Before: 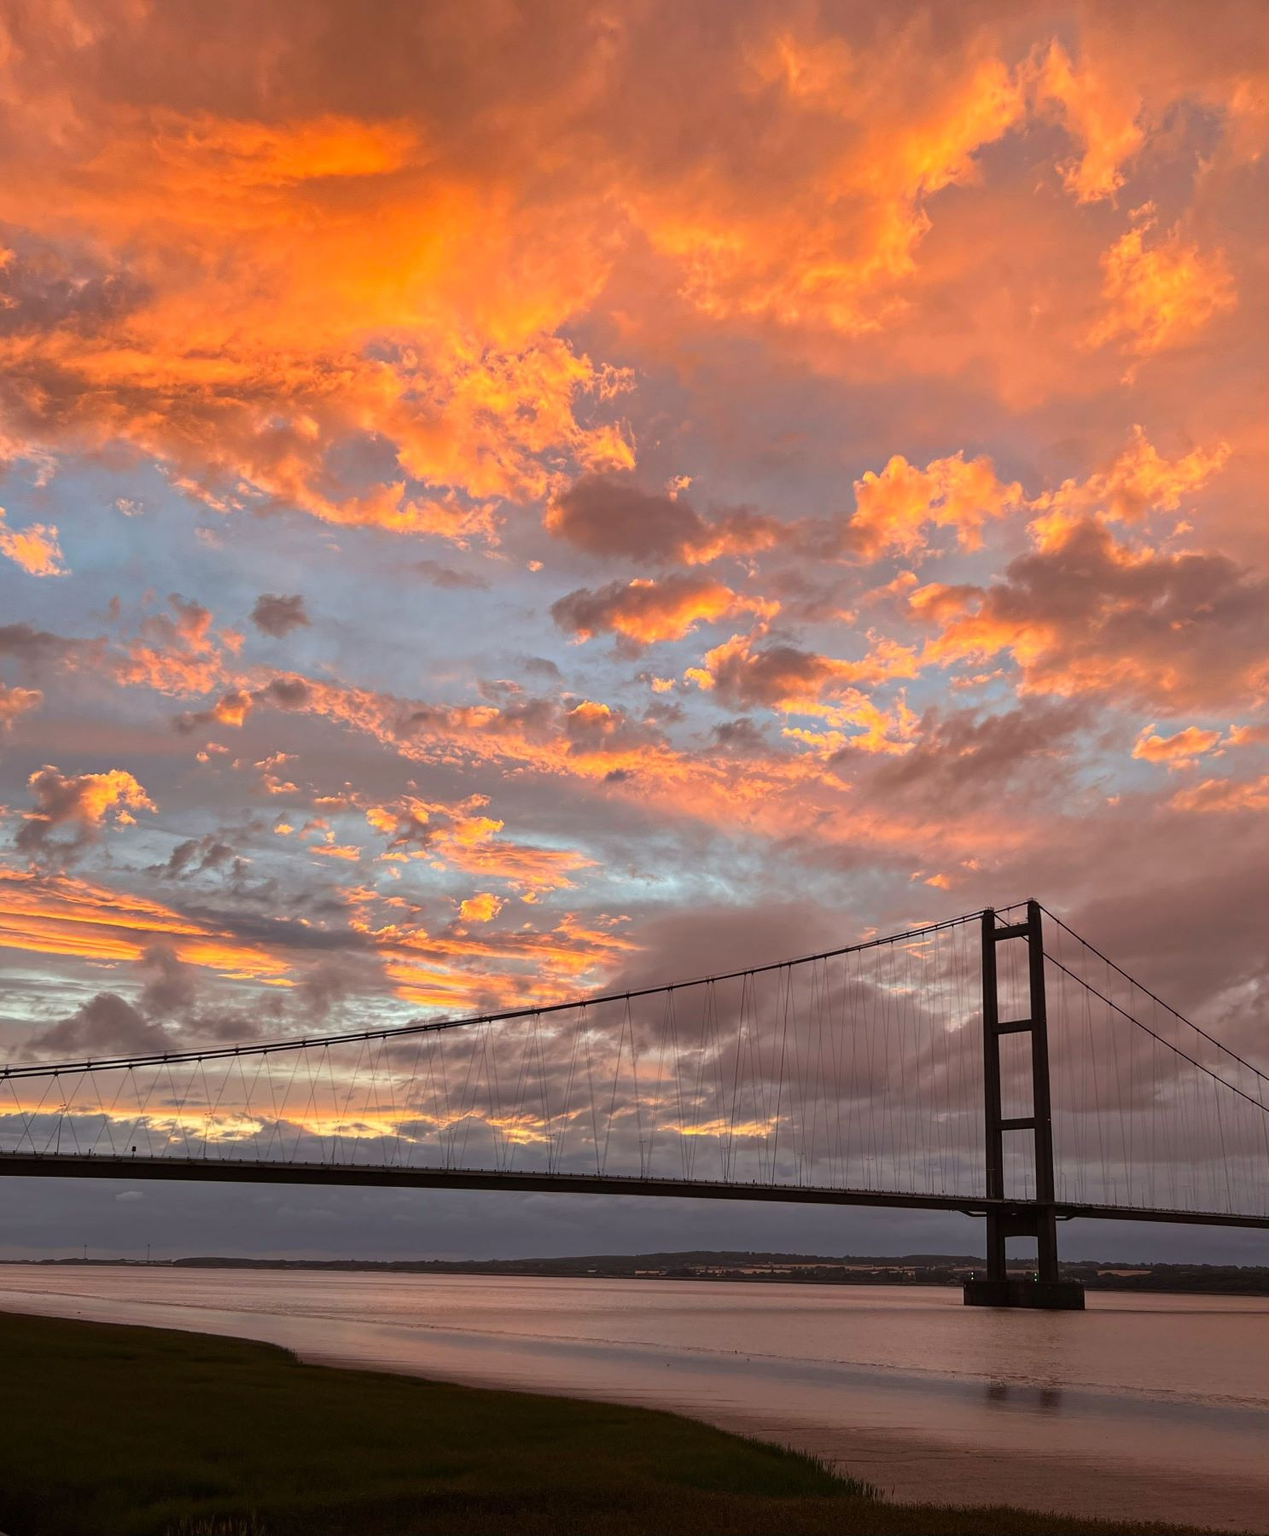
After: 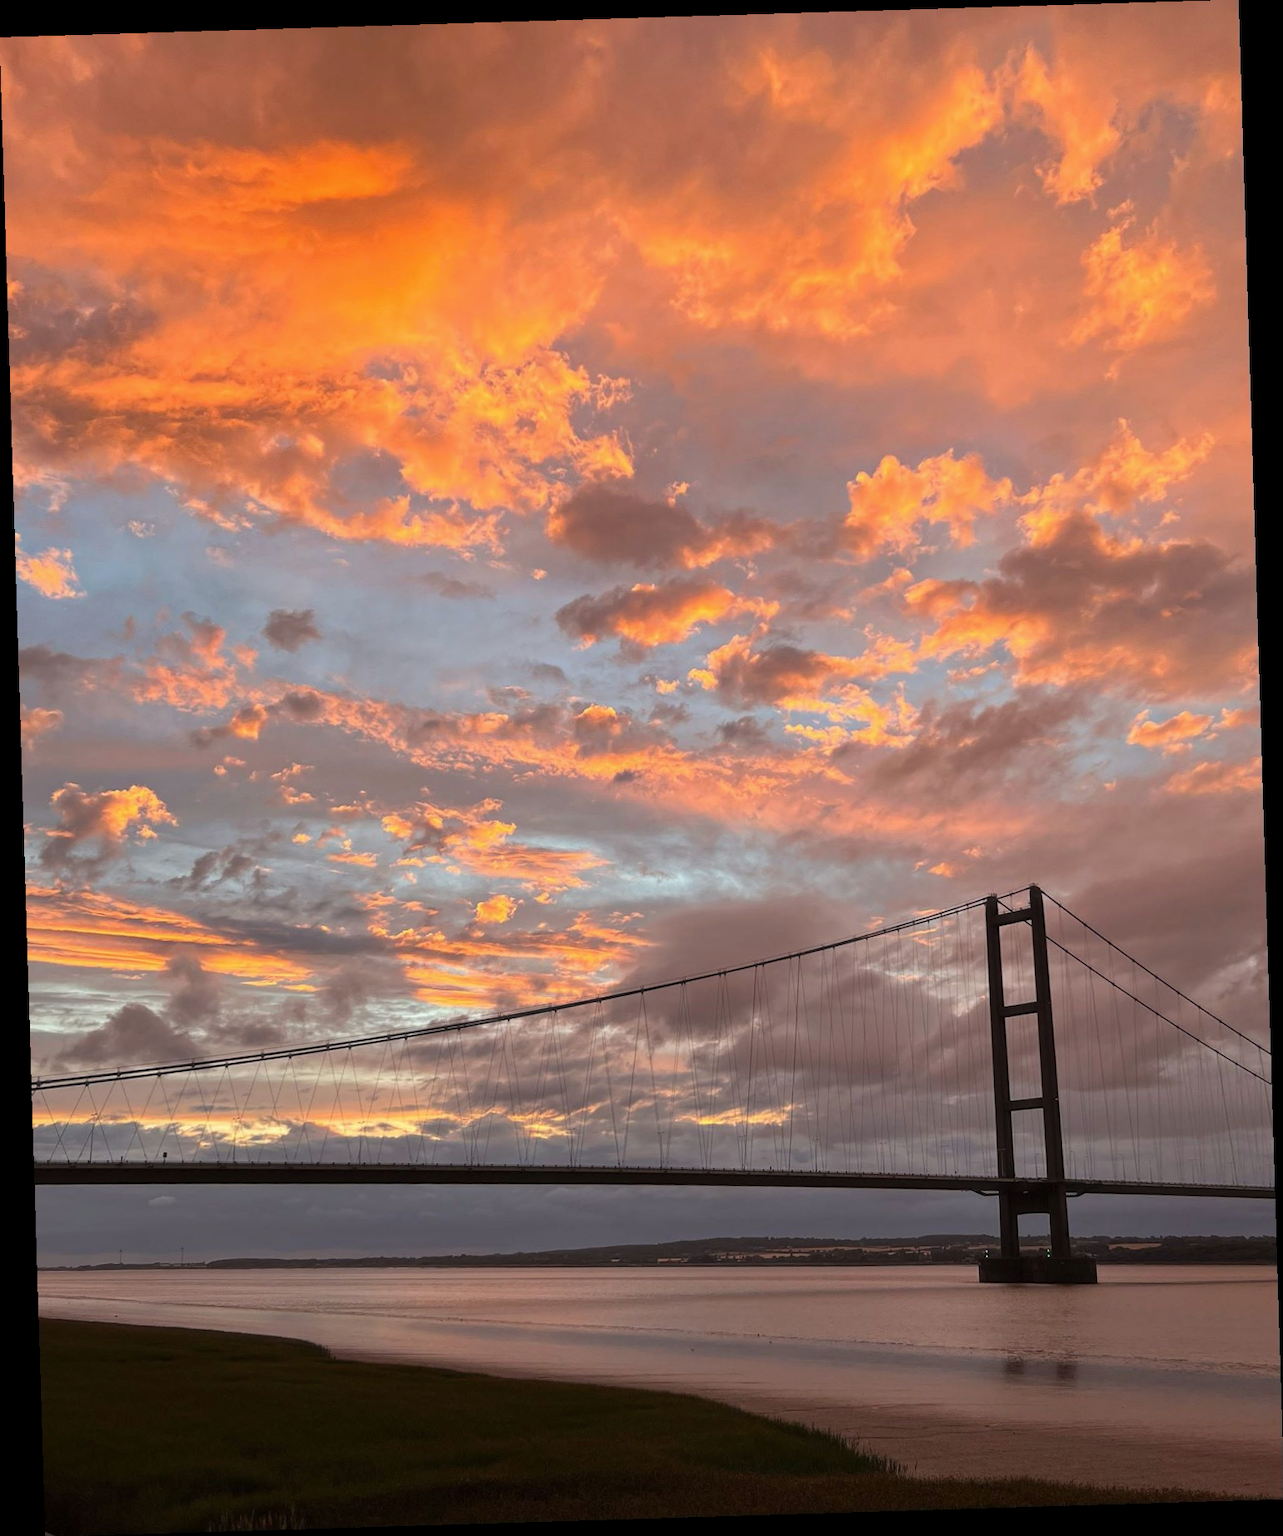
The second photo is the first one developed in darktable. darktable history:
haze removal: strength -0.05
rotate and perspective: rotation -1.75°, automatic cropping off
contrast brightness saturation: saturation -0.05
